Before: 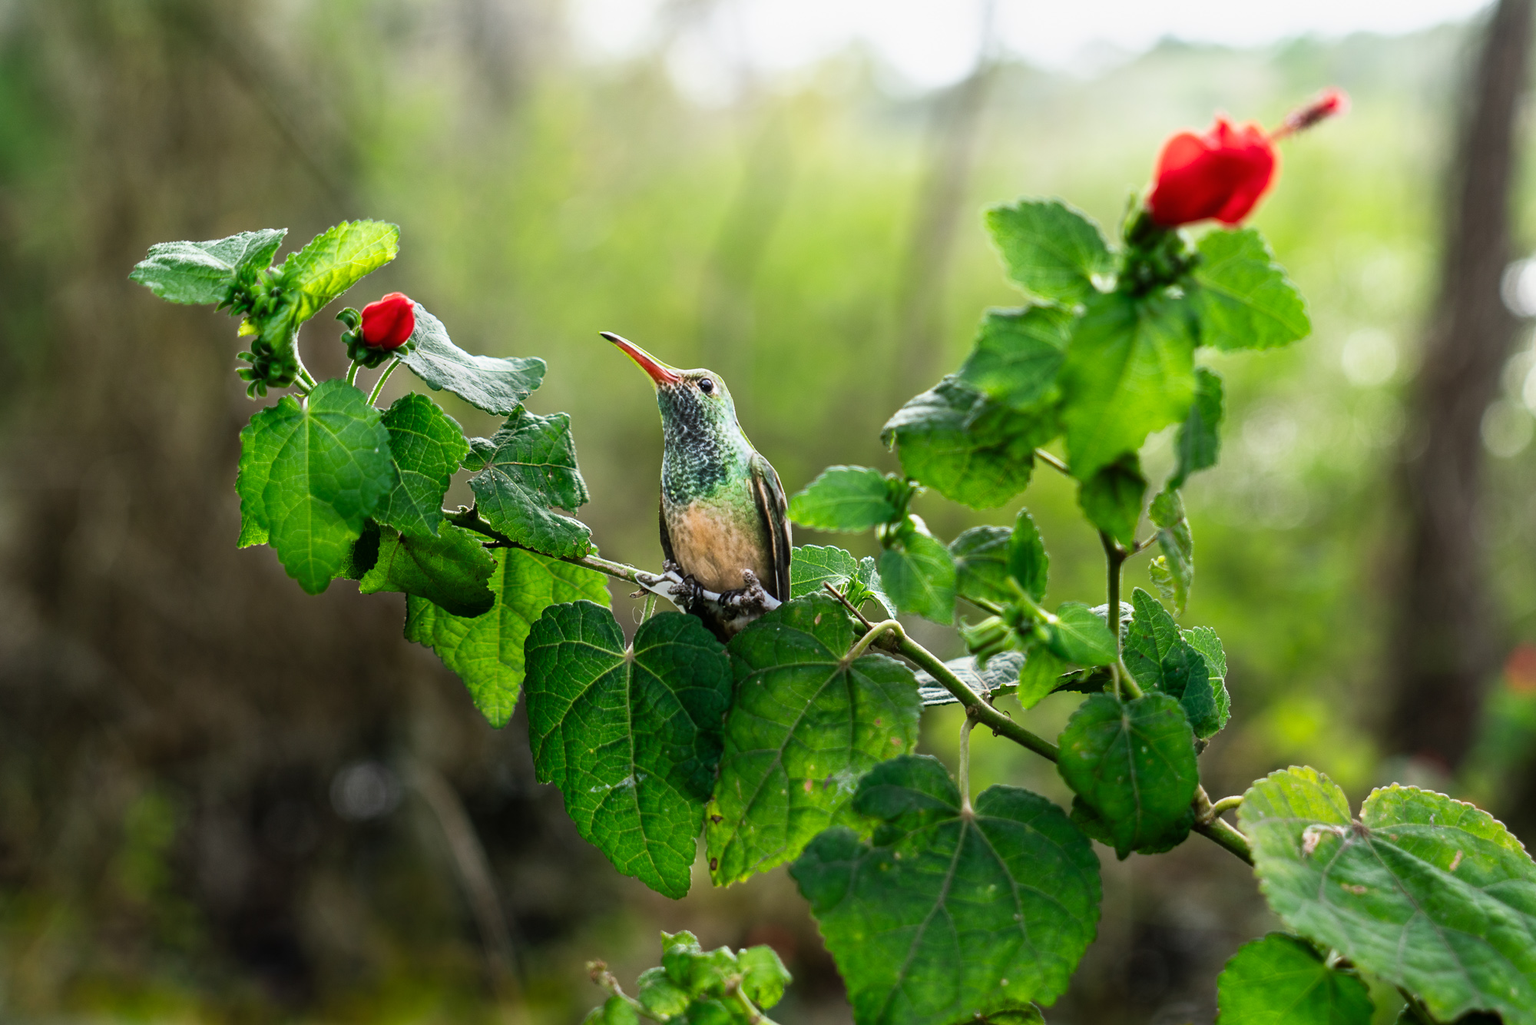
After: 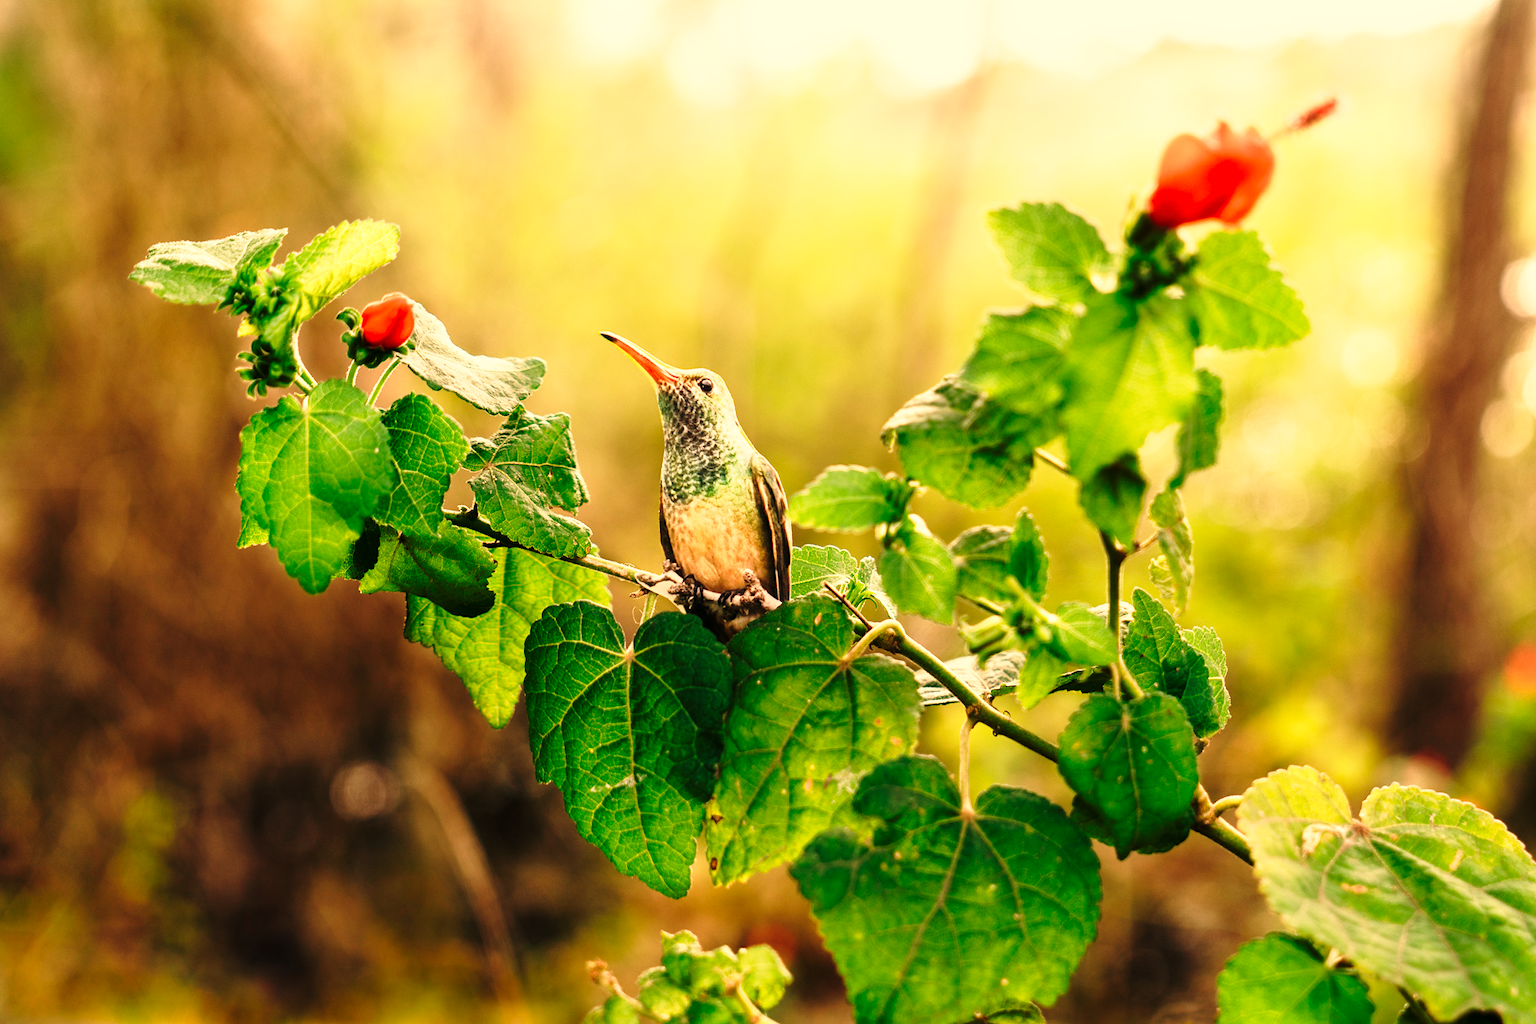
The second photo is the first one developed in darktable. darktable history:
base curve: curves: ch0 [(0, 0) (0.028, 0.03) (0.121, 0.232) (0.46, 0.748) (0.859, 0.968) (1, 1)], preserve colors none
white balance: red 1.467, blue 0.684
